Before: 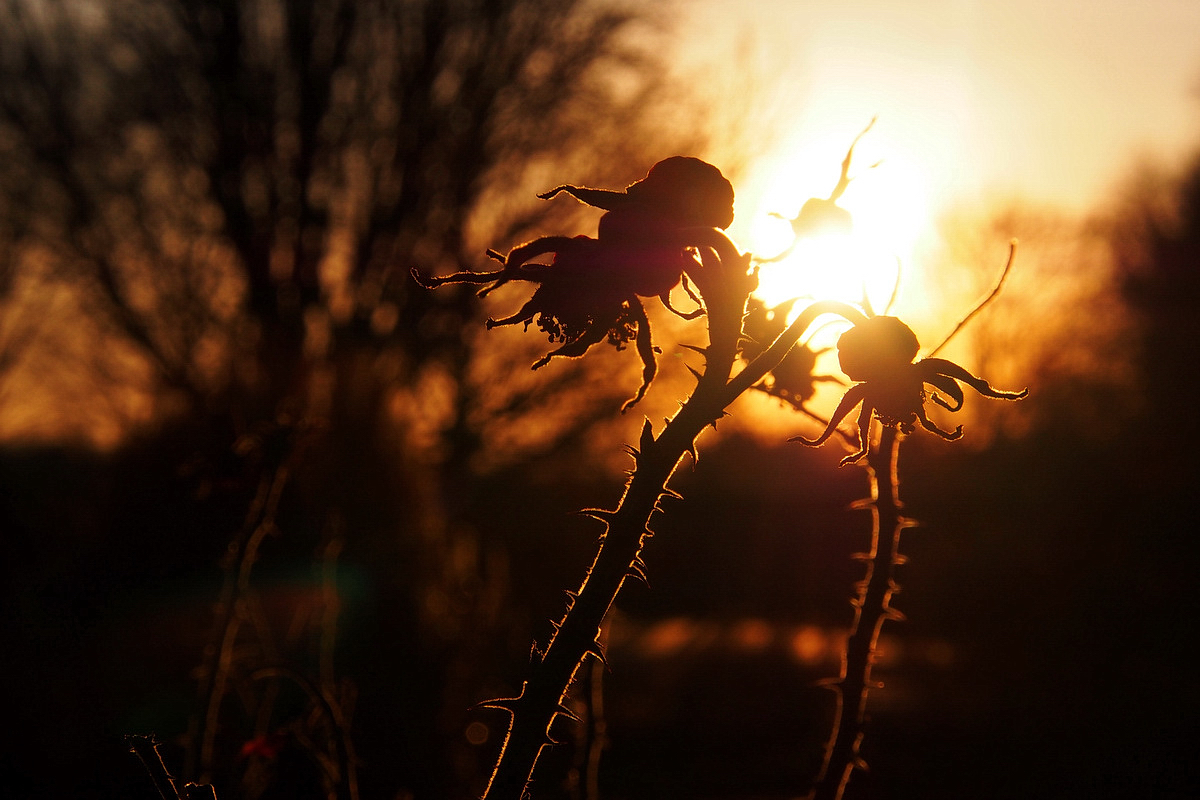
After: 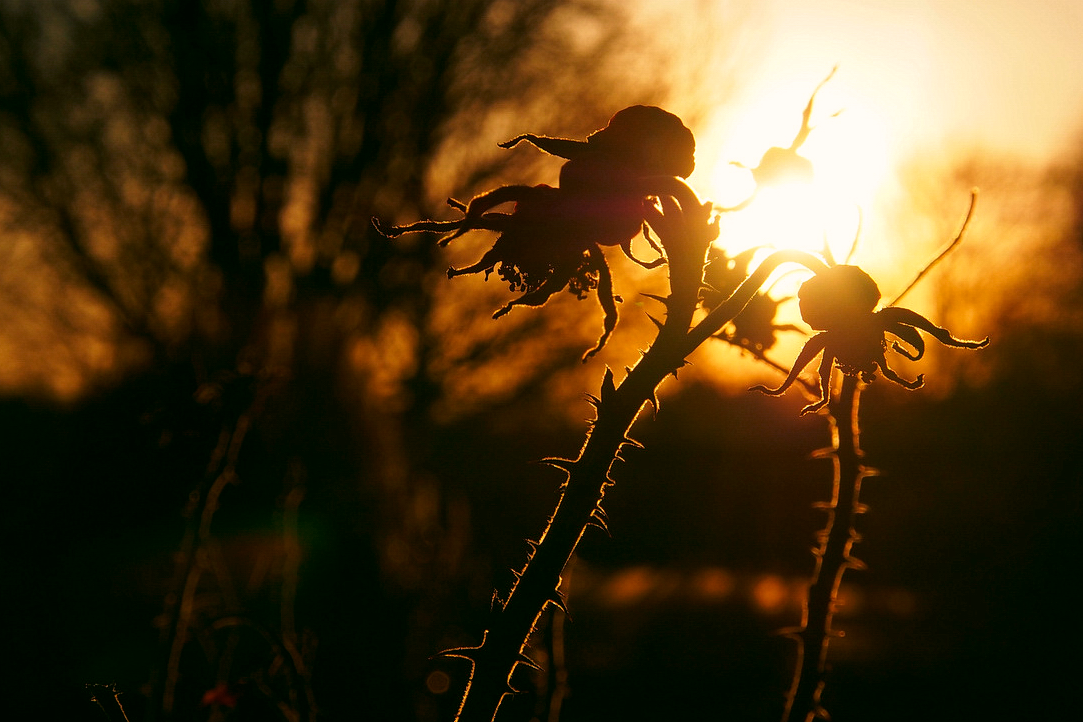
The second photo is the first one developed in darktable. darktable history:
white balance: emerald 1
crop: left 3.305%, top 6.436%, right 6.389%, bottom 3.258%
color correction: highlights a* 4.02, highlights b* 4.98, shadows a* -7.55, shadows b* 4.98
